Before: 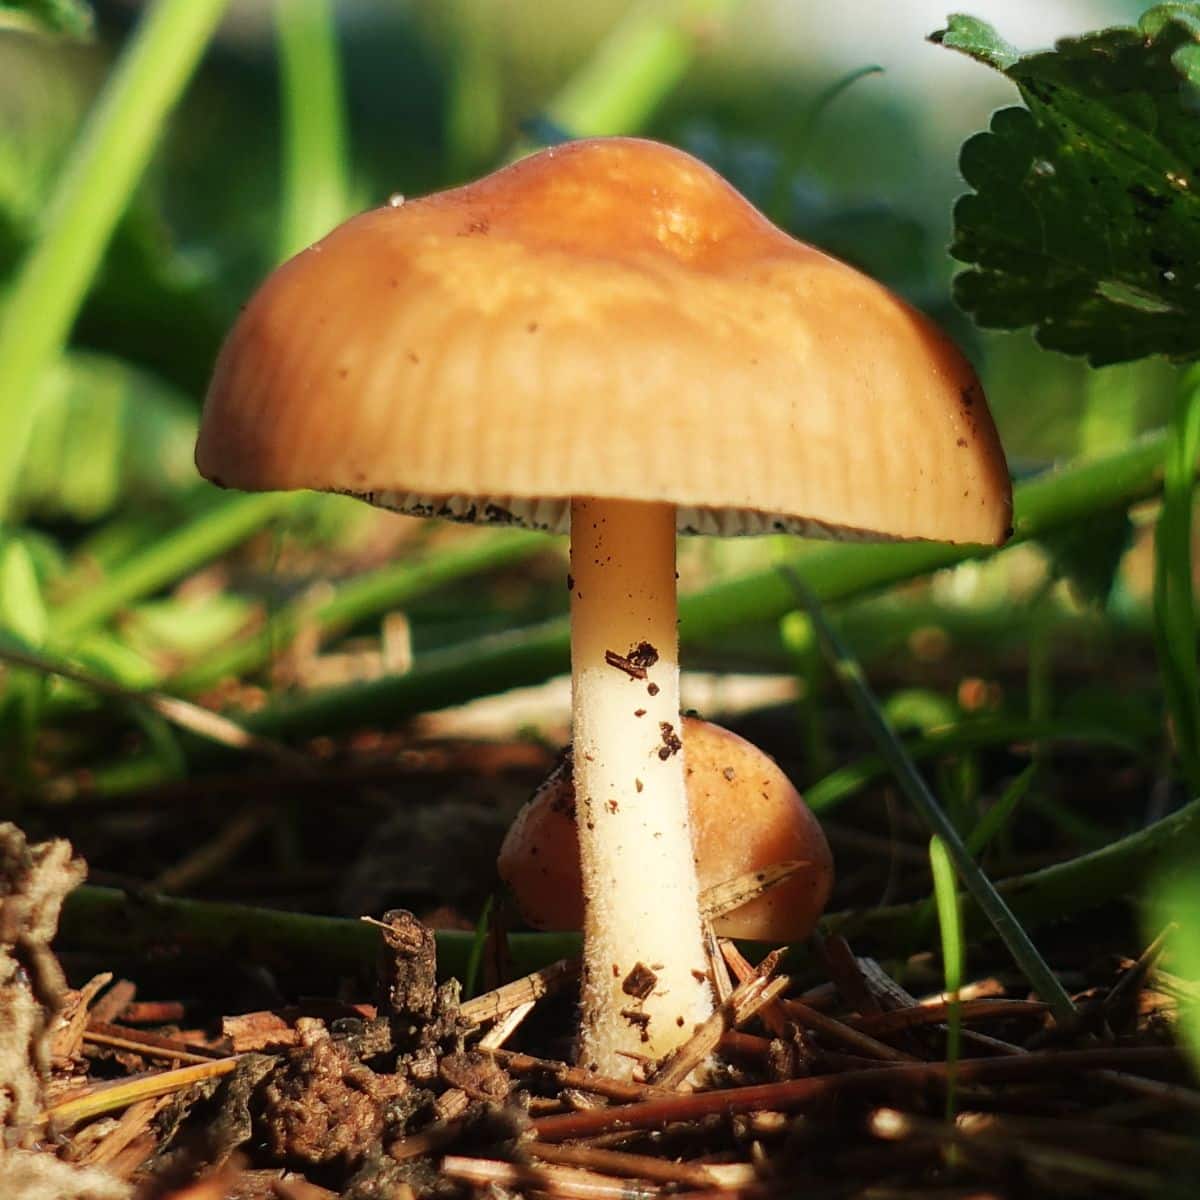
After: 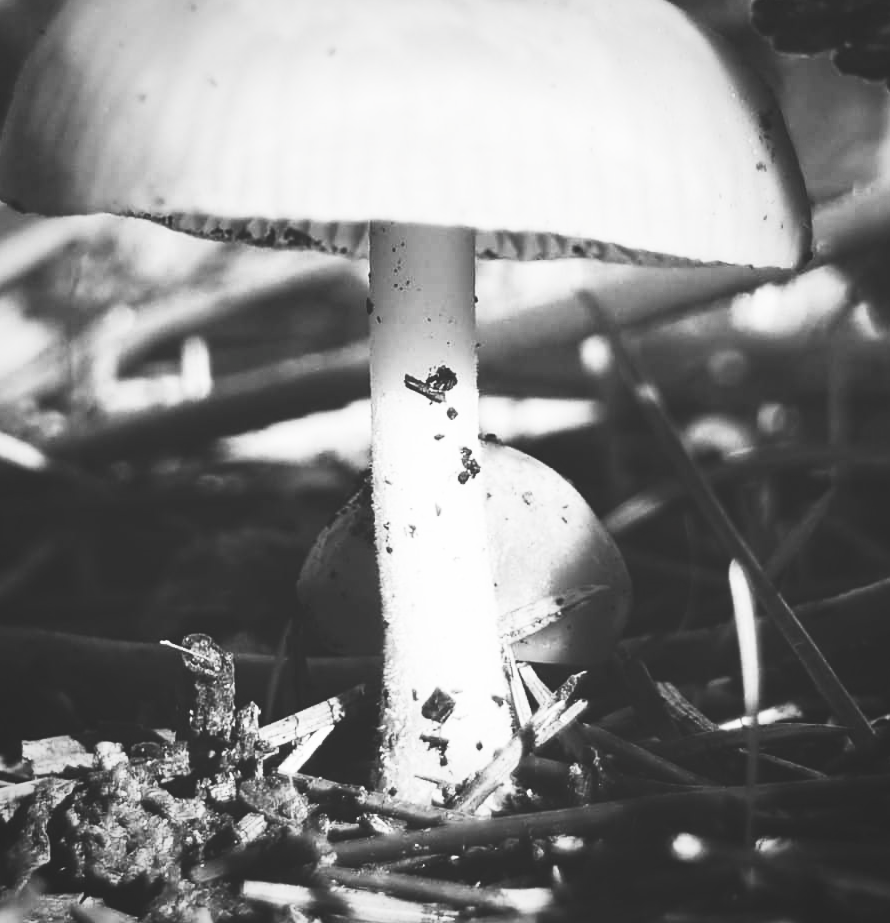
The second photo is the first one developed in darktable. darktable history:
exposure: black level correction -0.022, exposure -0.036 EV, compensate highlight preservation false
contrast brightness saturation: contrast 0.533, brightness 0.455, saturation -0.999
crop: left 16.824%, top 23.023%, right 8.945%
vignetting: brightness -0.295
